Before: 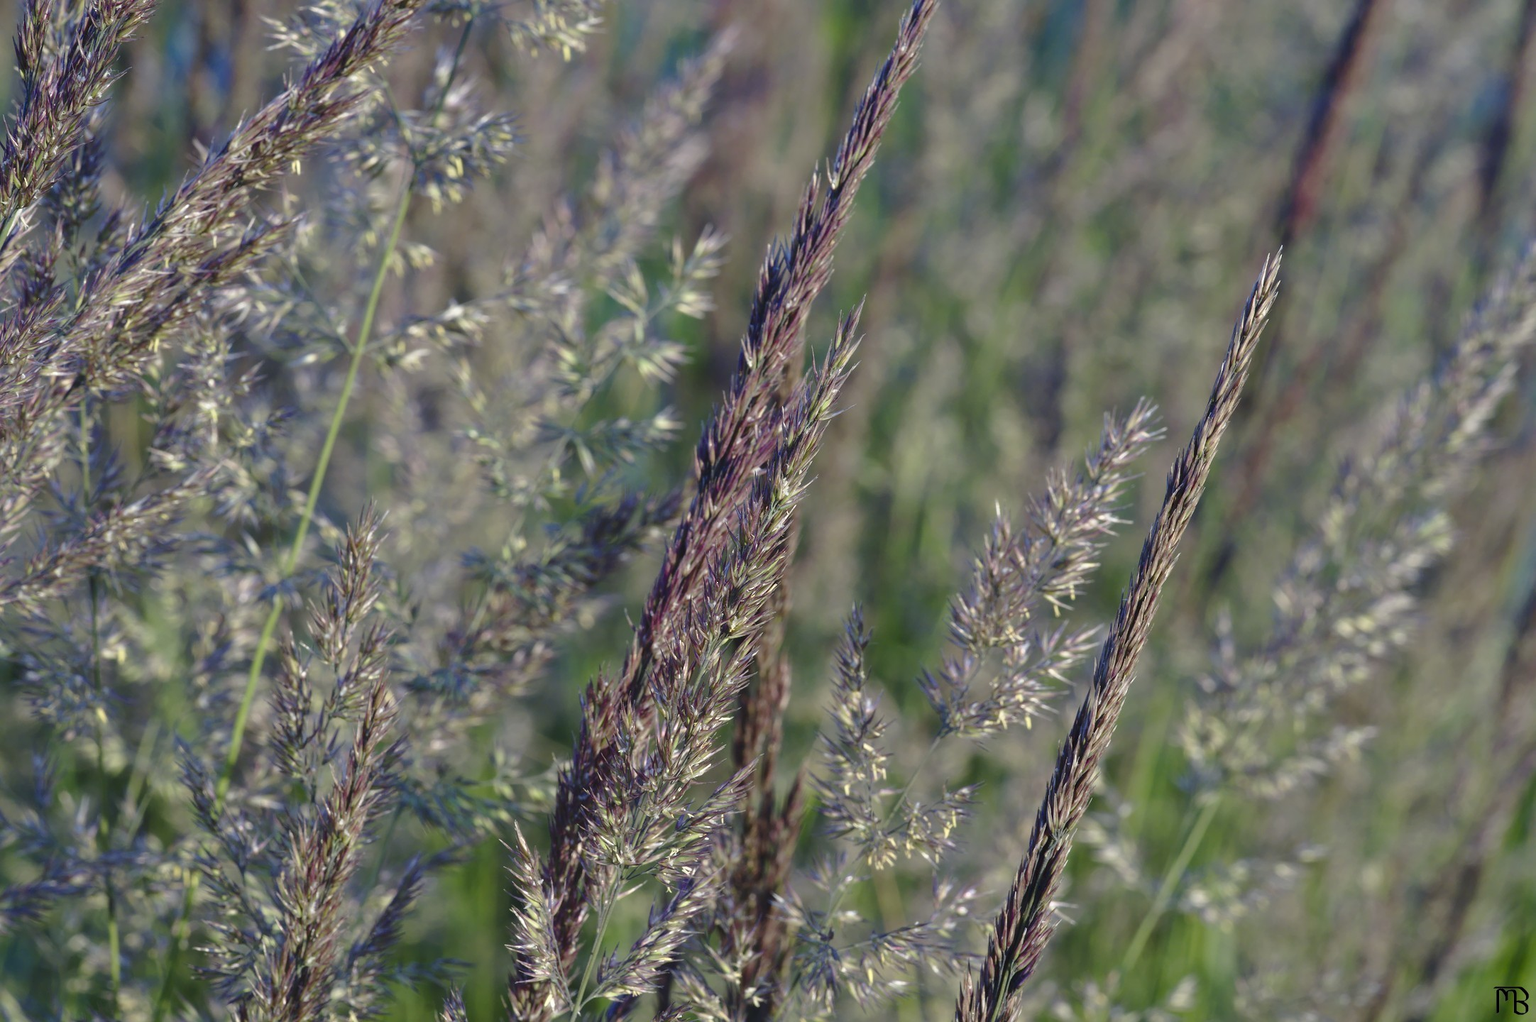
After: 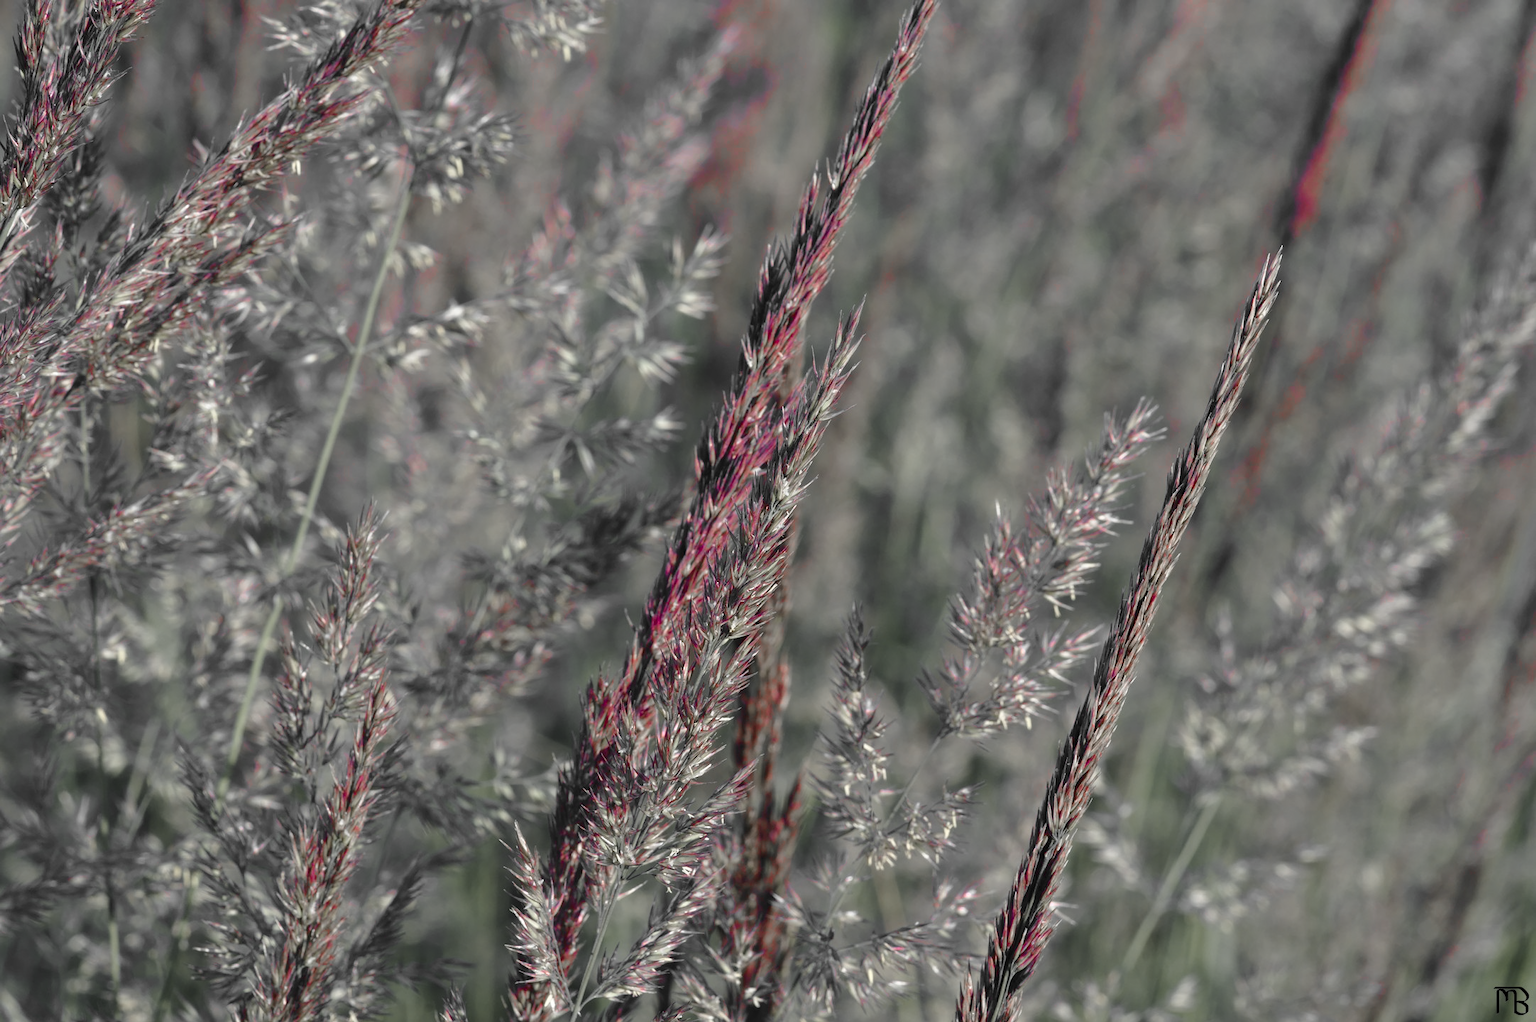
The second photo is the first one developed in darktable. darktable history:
white balance: emerald 1
color zones: curves: ch1 [(0, 0.831) (0.08, 0.771) (0.157, 0.268) (0.241, 0.207) (0.562, -0.005) (0.714, -0.013) (0.876, 0.01) (1, 0.831)]
